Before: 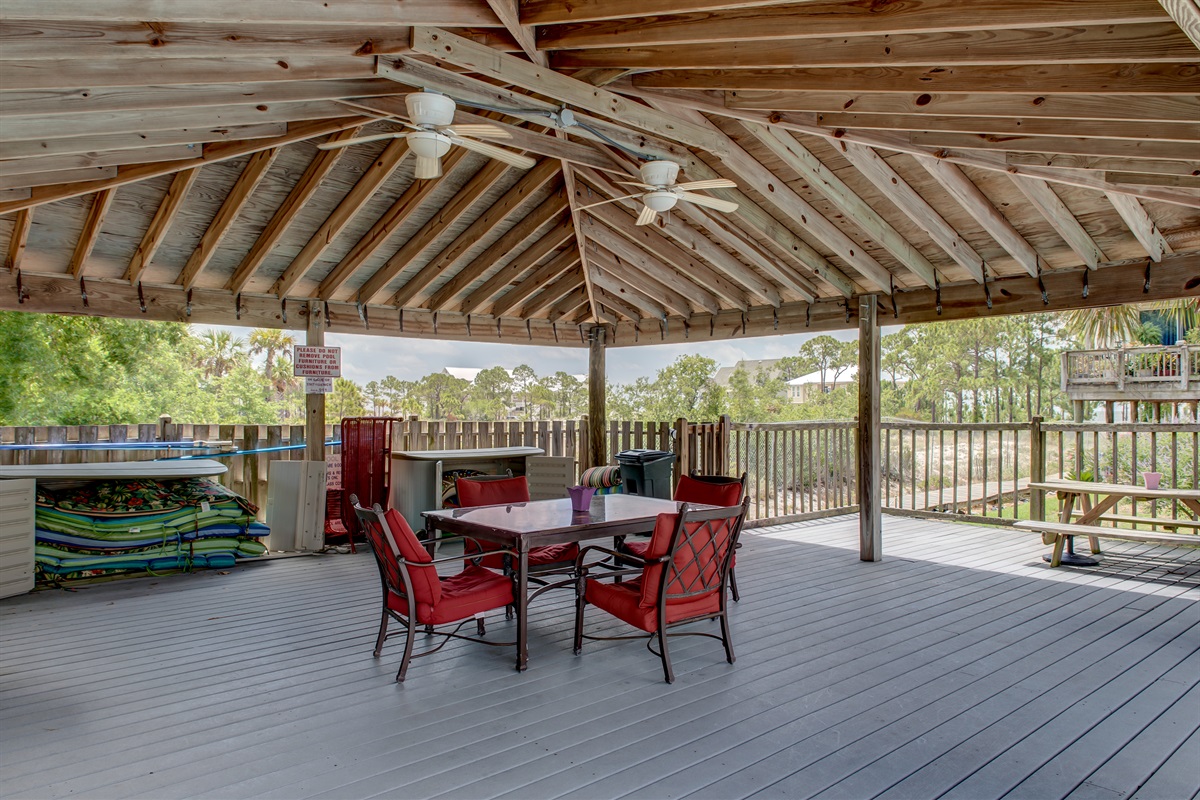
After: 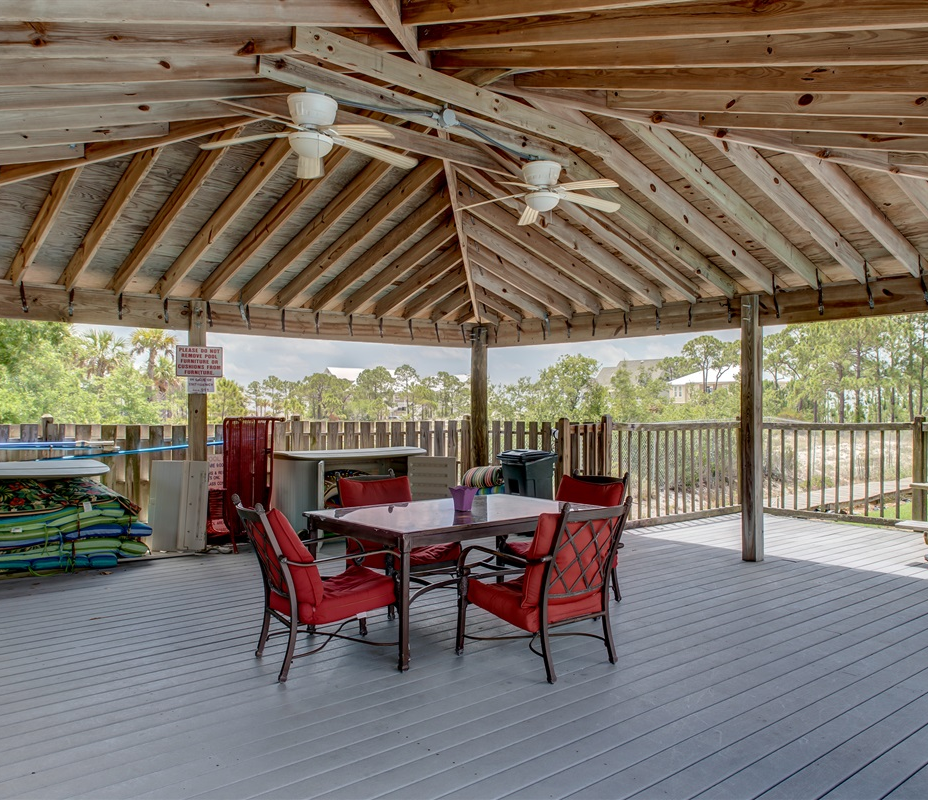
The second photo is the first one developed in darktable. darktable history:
crop: left 9.852%, right 12.784%
